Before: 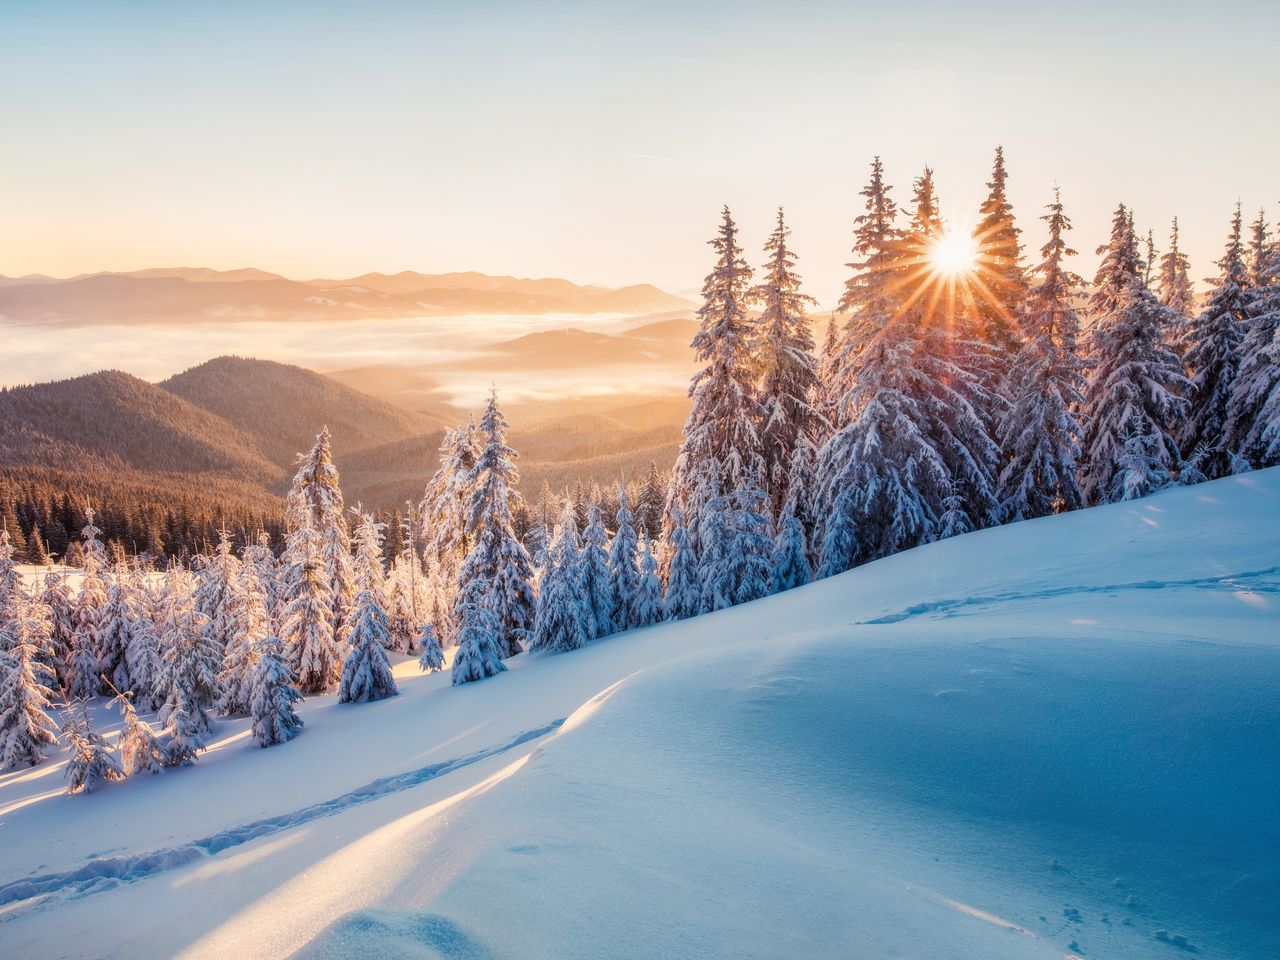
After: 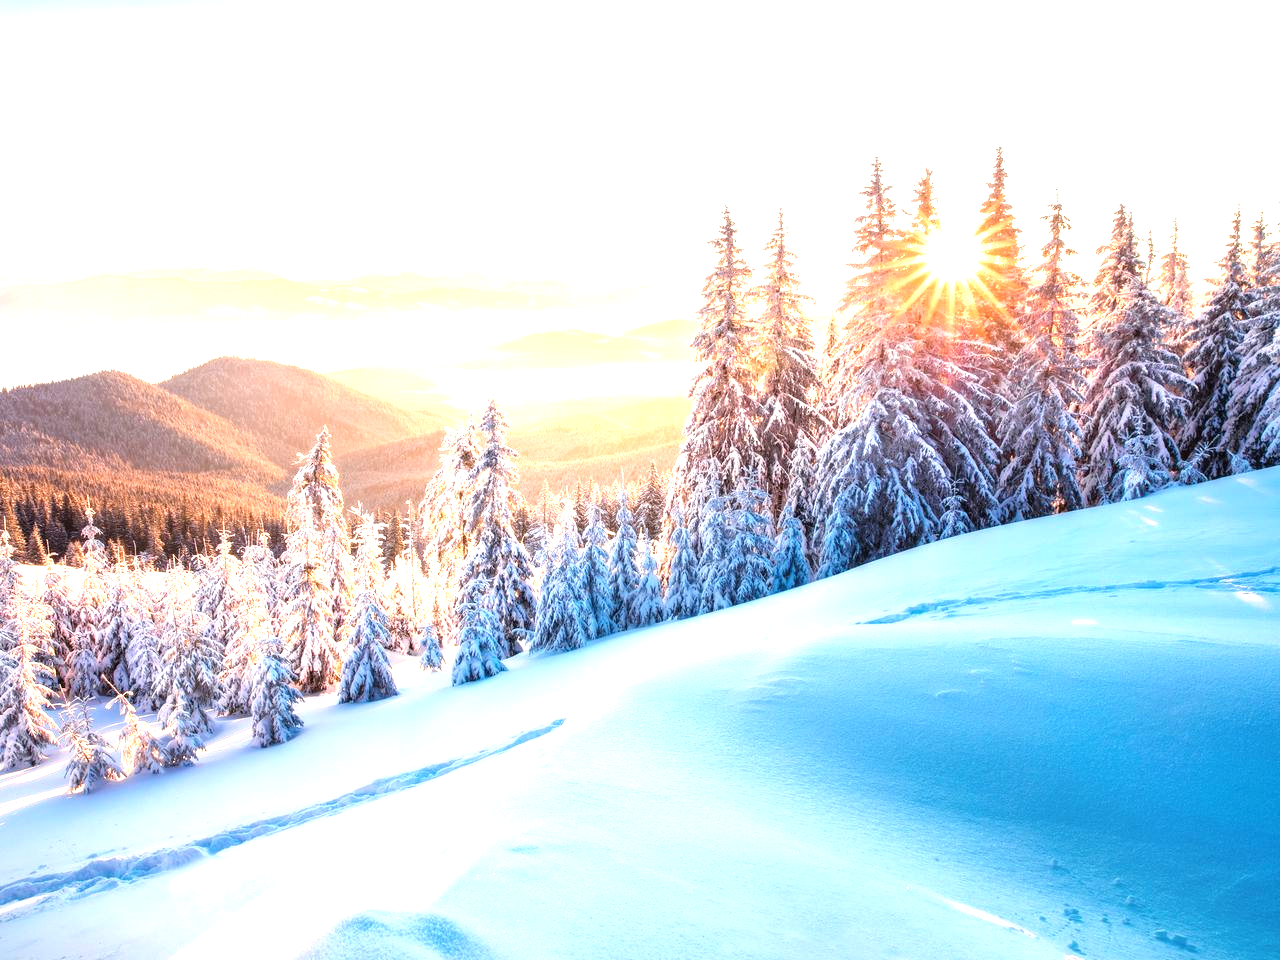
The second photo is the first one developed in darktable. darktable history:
exposure: black level correction 0, exposure 1.475 EV, compensate highlight preservation false
